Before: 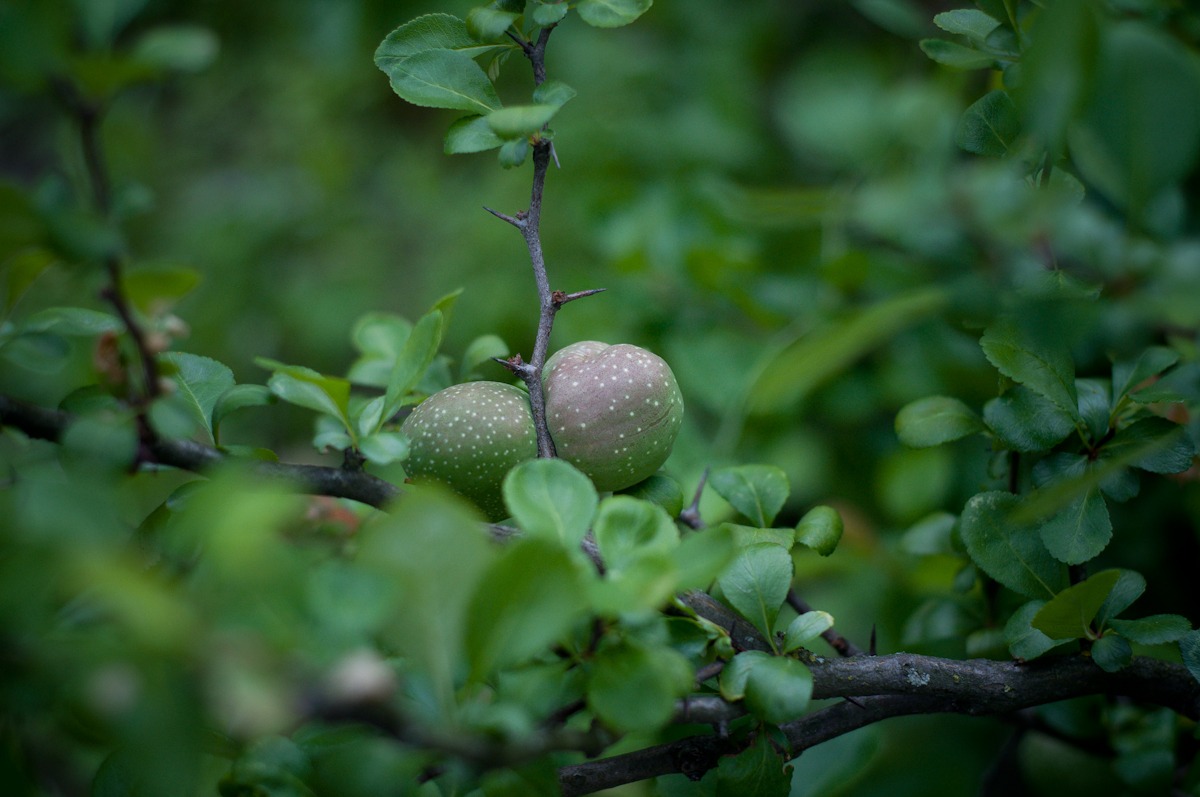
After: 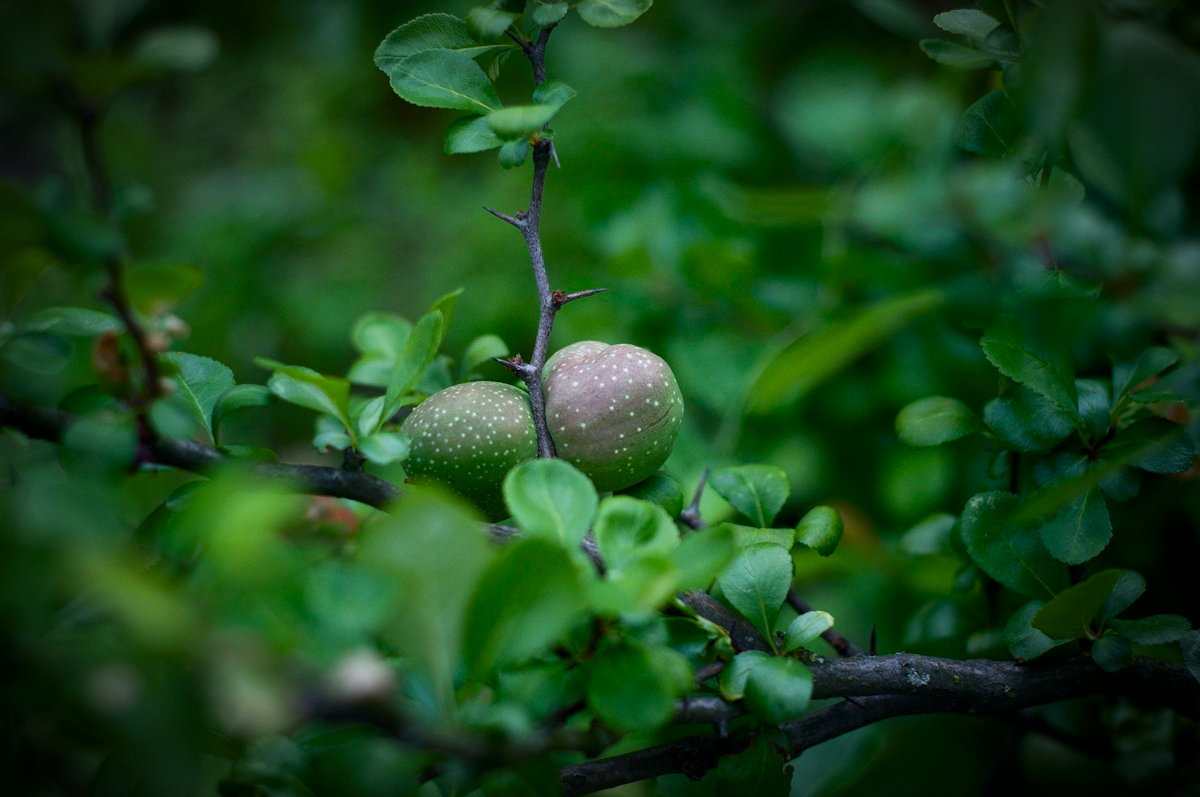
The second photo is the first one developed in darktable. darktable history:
vignetting: automatic ratio true
contrast brightness saturation: contrast 0.18, saturation 0.3
